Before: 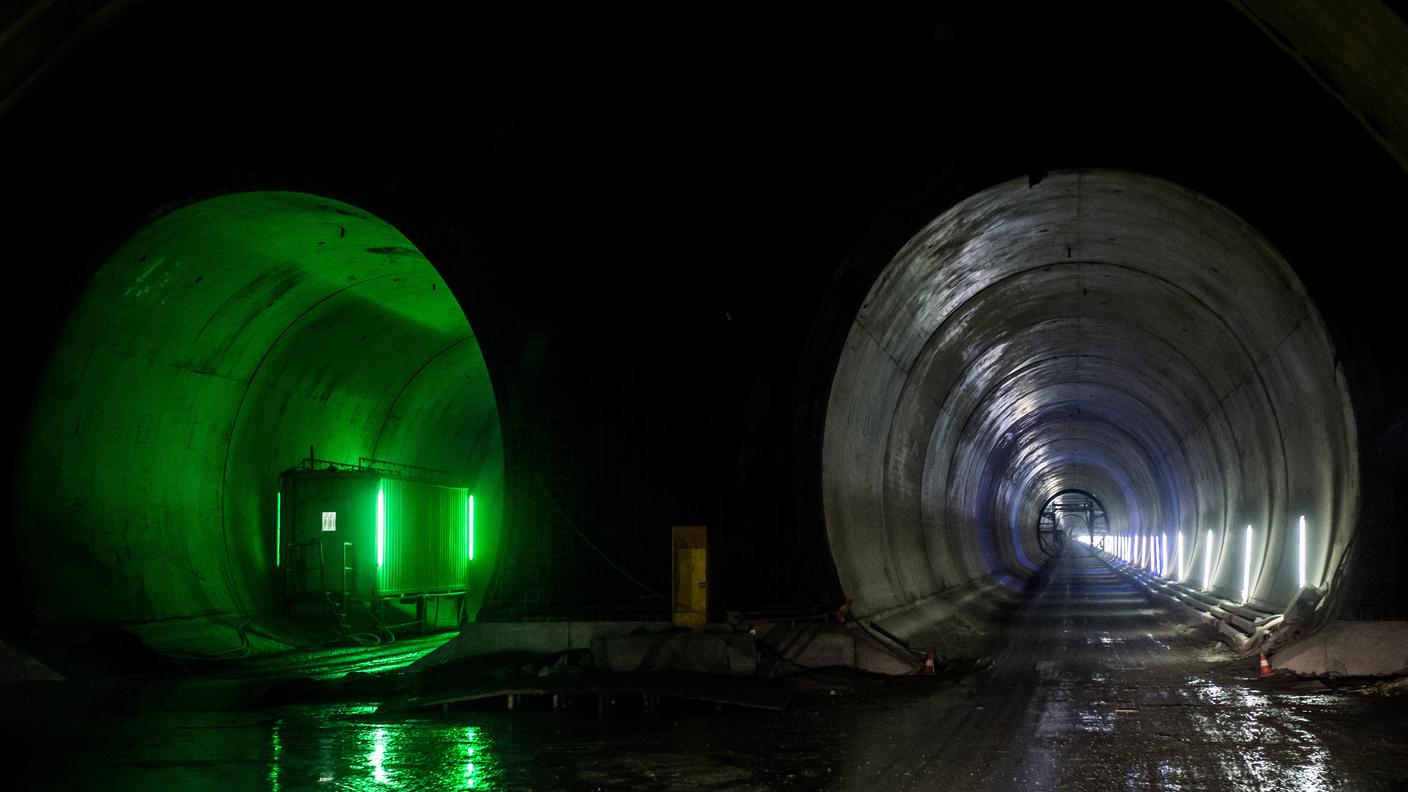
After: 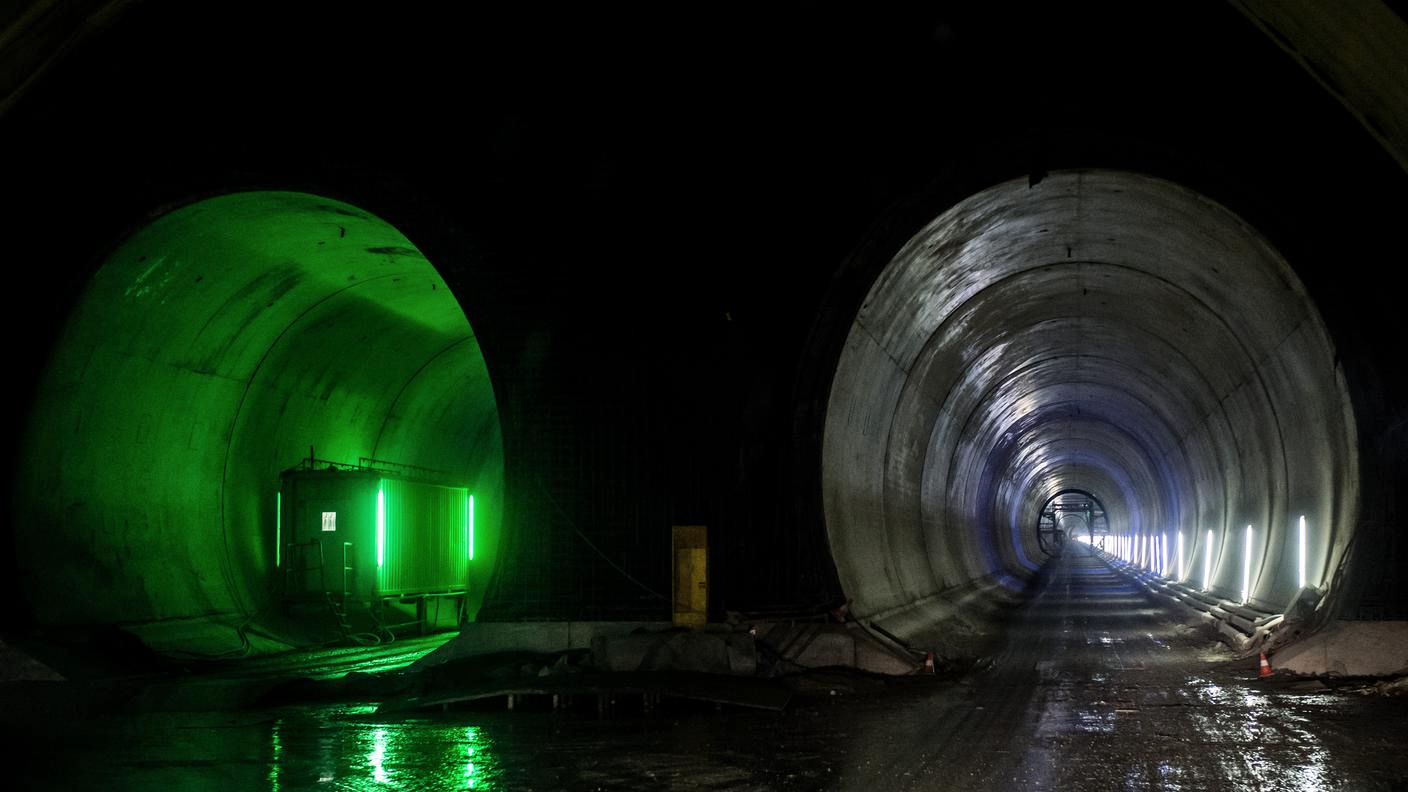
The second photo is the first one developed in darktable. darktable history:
shadows and highlights: shadows 20.95, highlights -81.38, soften with gaussian
